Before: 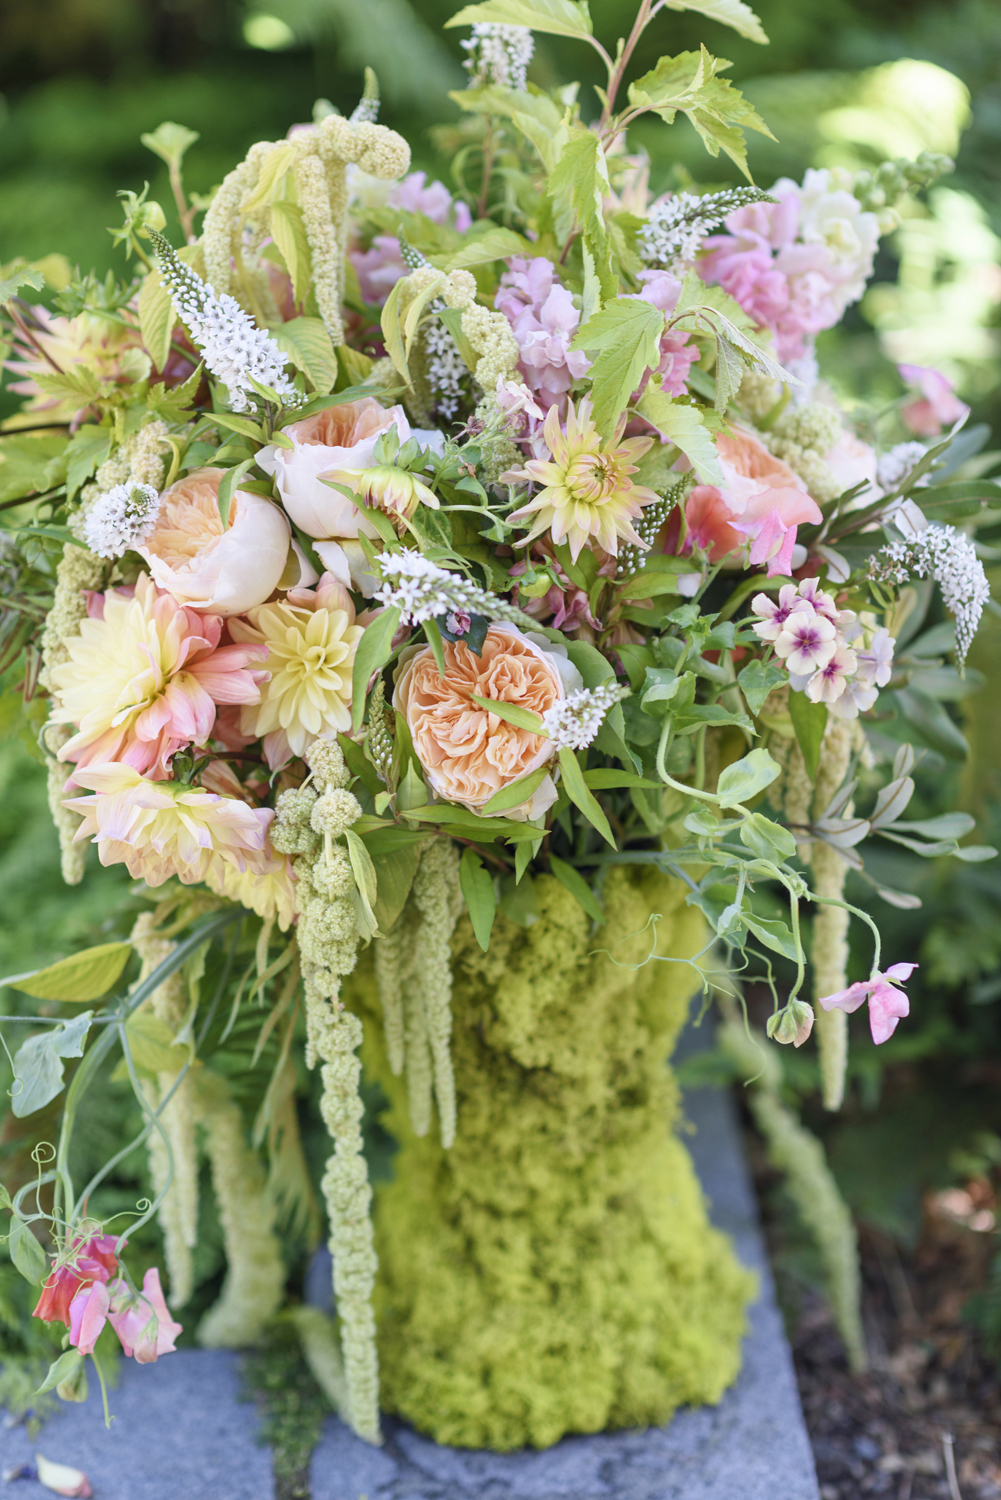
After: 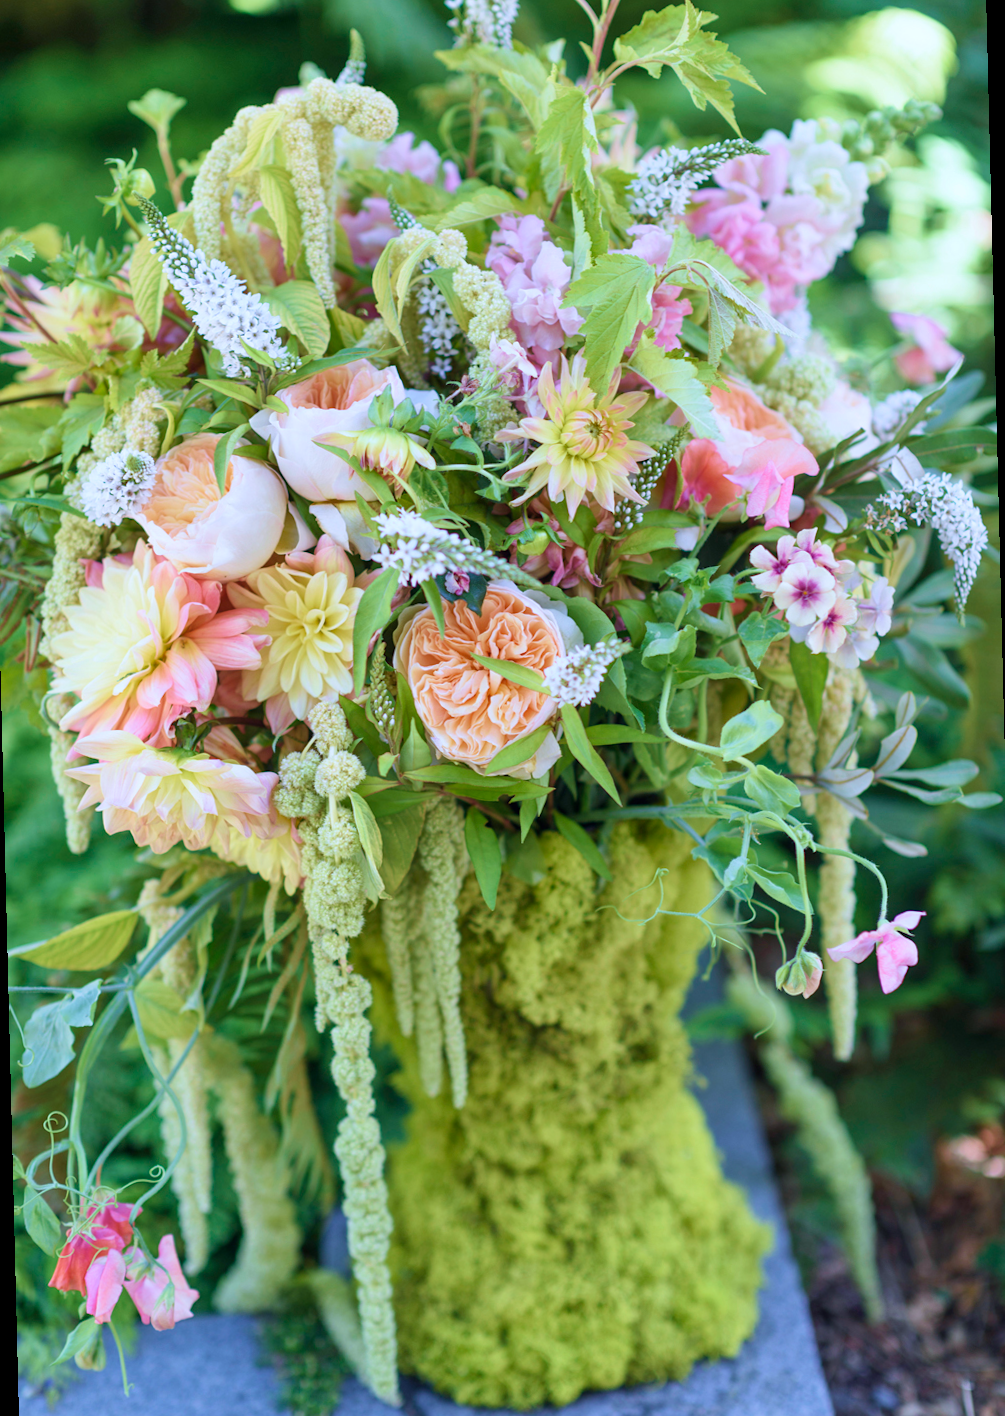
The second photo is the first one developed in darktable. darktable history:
rotate and perspective: rotation -1.42°, crop left 0.016, crop right 0.984, crop top 0.035, crop bottom 0.965
white balance: red 0.954, blue 1.079
velvia: on, module defaults
